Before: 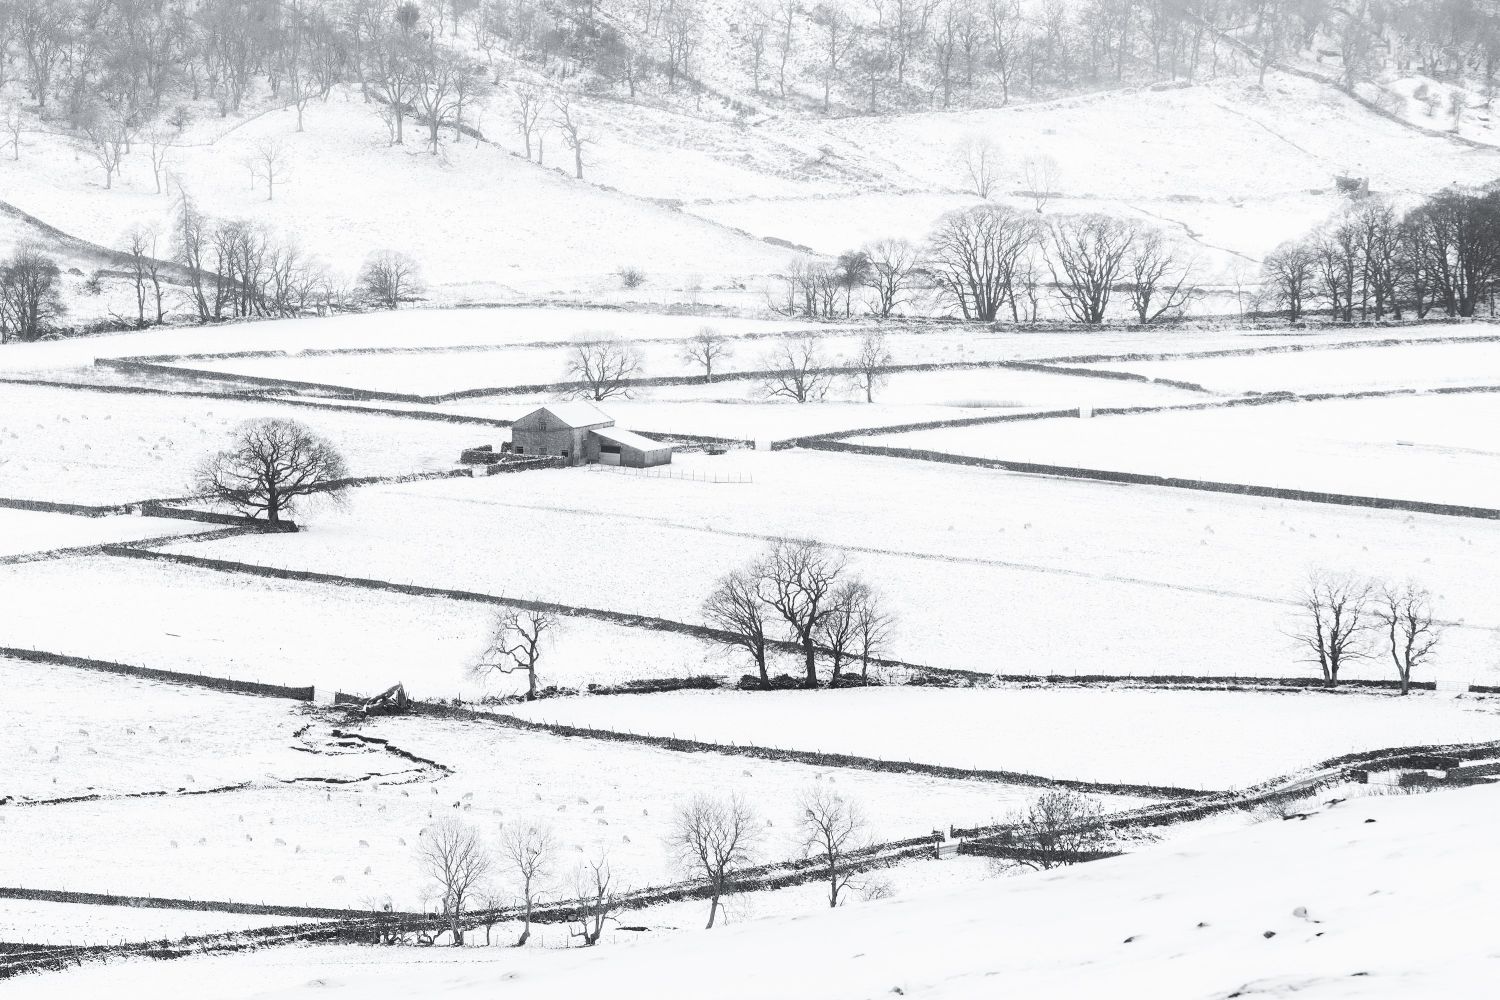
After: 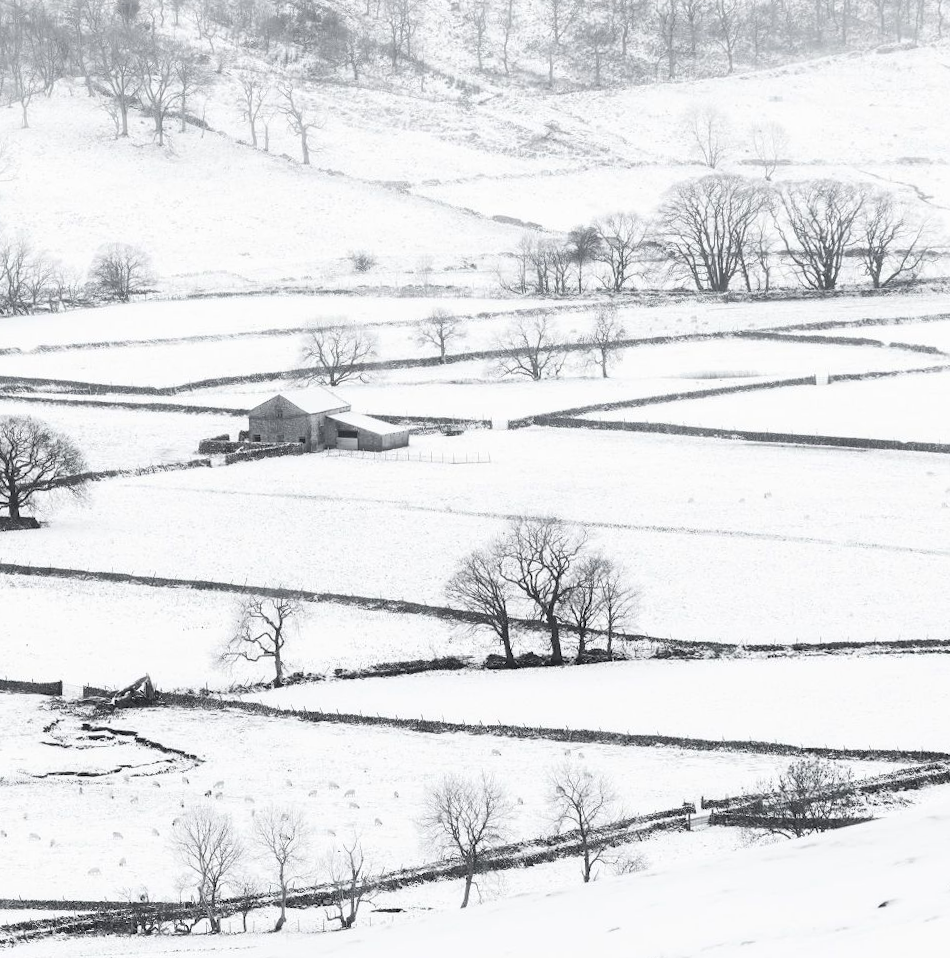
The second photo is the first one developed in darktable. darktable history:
crop and rotate: left 15.754%, right 17.579%
rotate and perspective: rotation -2.12°, lens shift (vertical) 0.009, lens shift (horizontal) -0.008, automatic cropping original format, crop left 0.036, crop right 0.964, crop top 0.05, crop bottom 0.959
